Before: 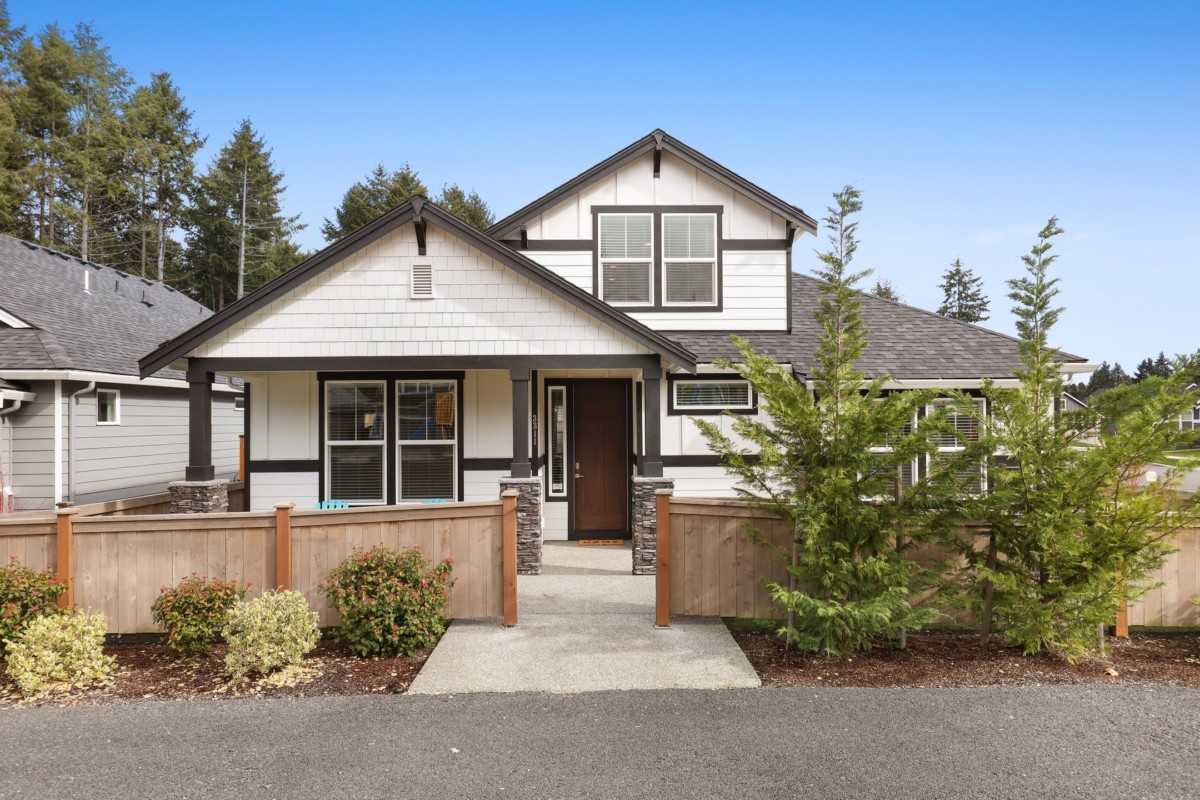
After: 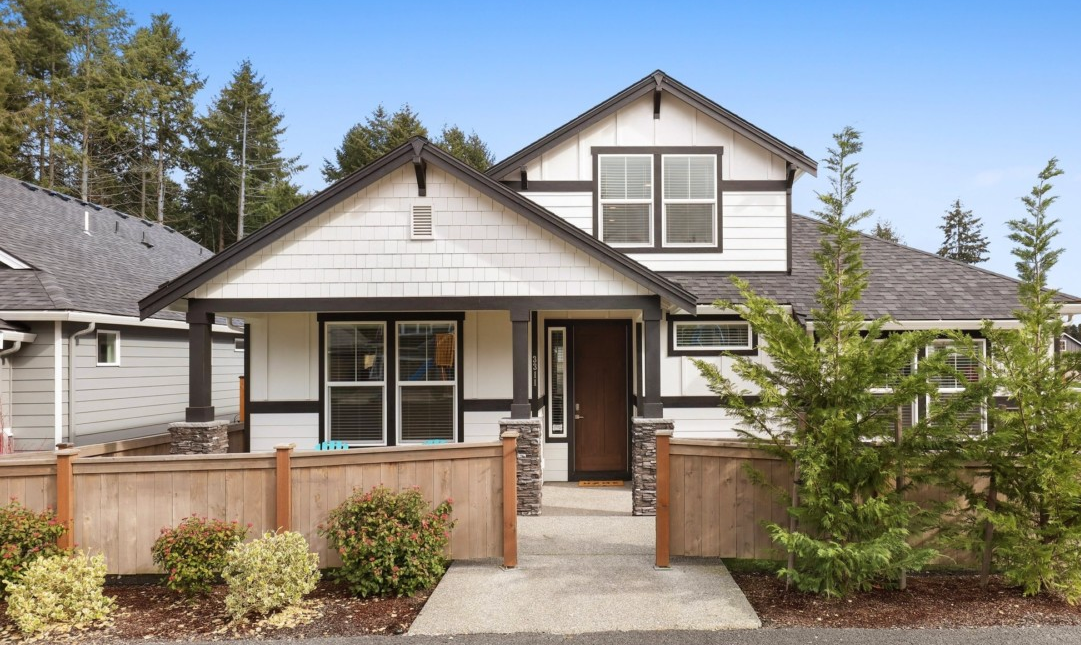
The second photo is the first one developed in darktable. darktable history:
crop: top 7.424%, right 9.901%, bottom 11.937%
velvia: strength 9.02%
